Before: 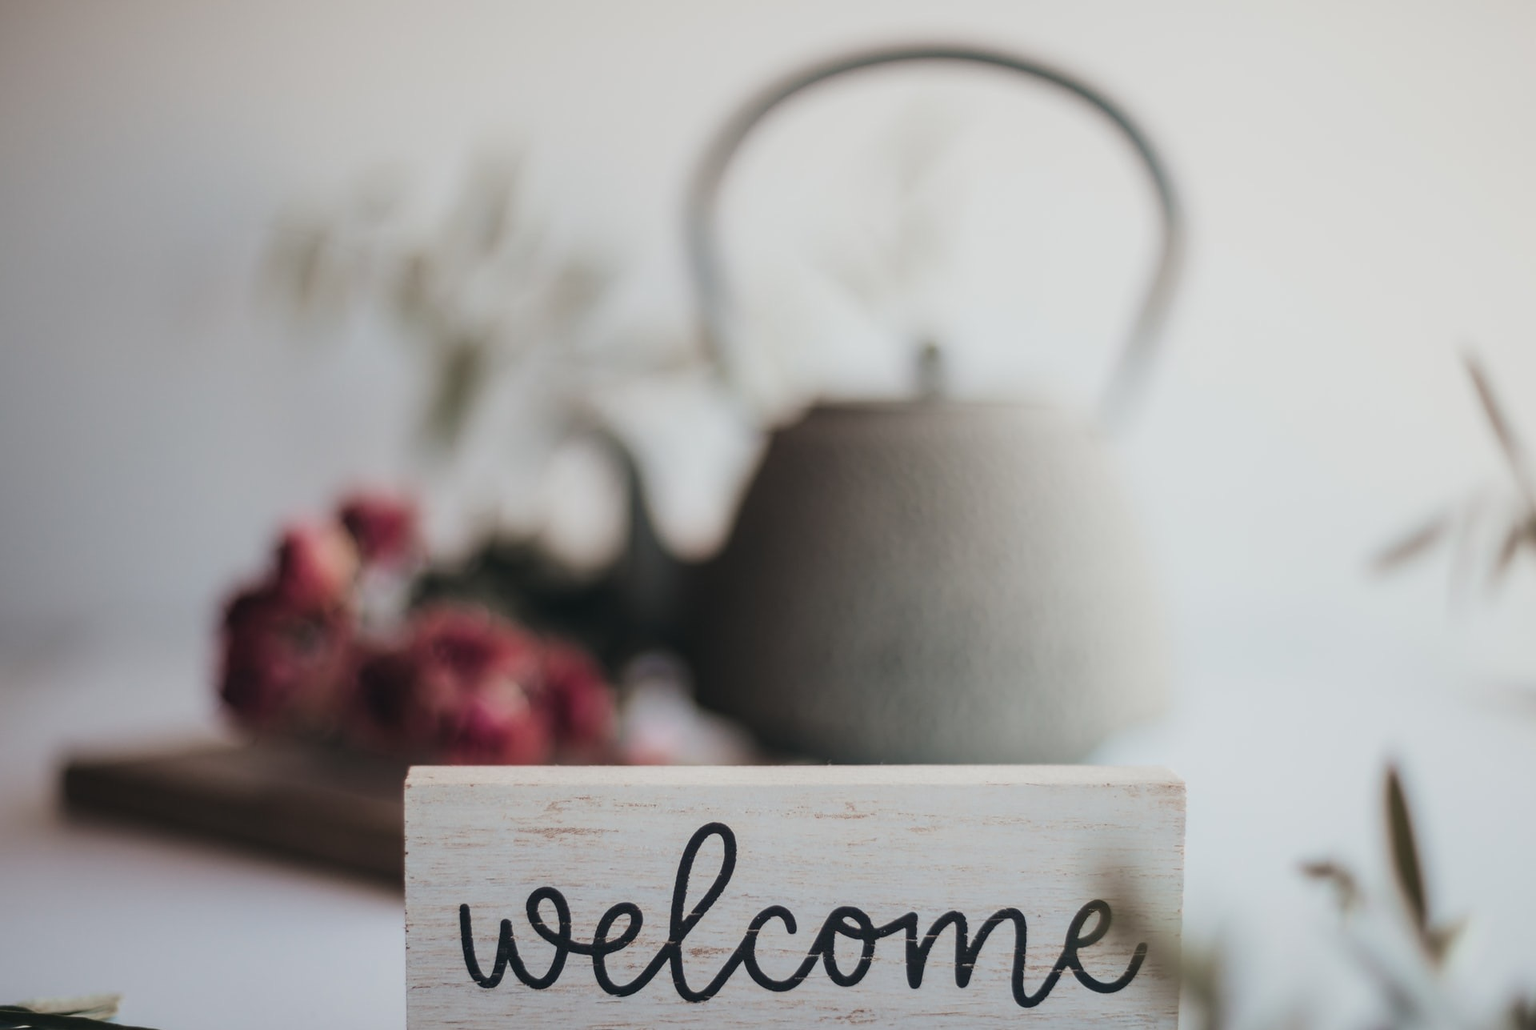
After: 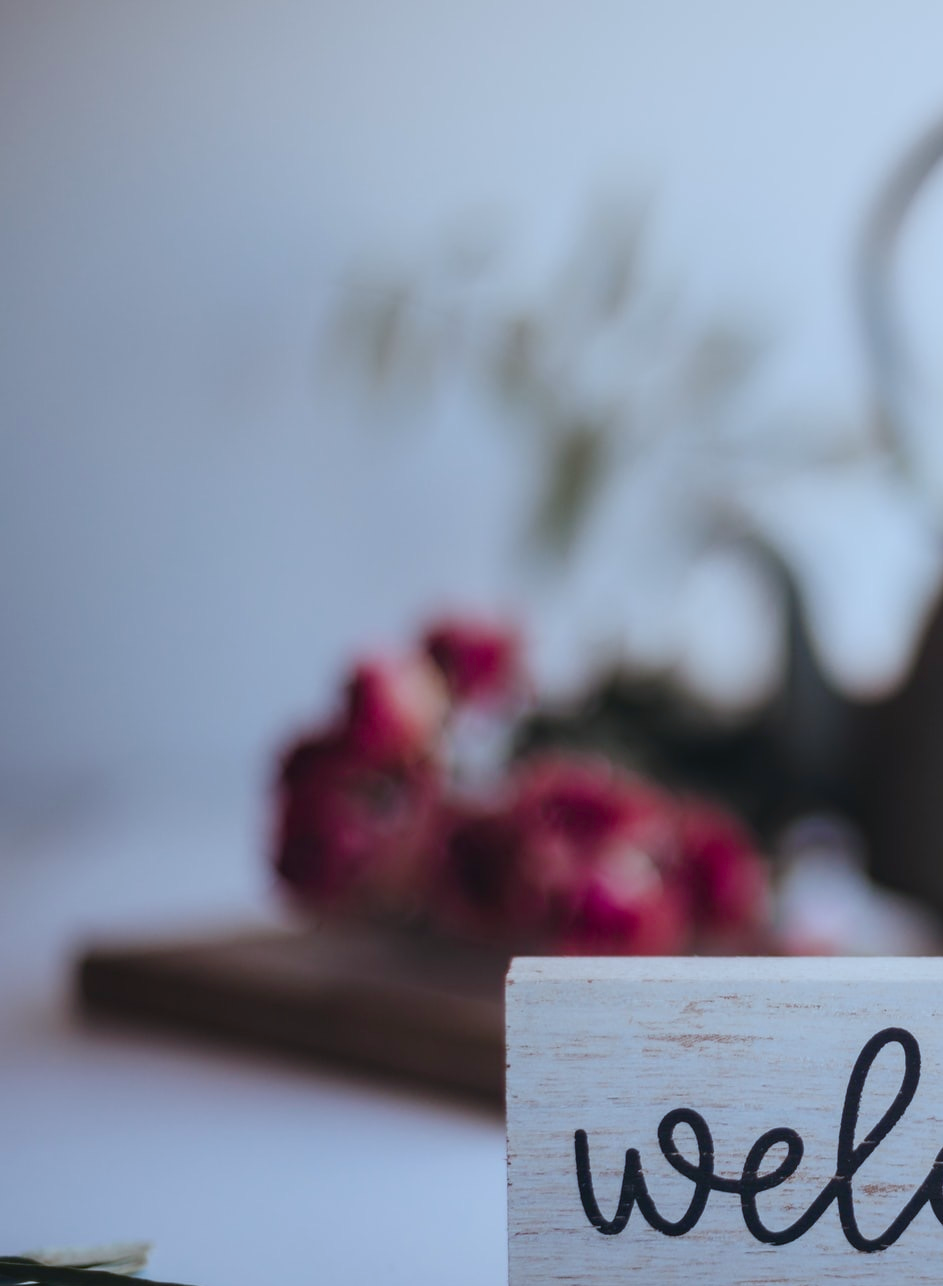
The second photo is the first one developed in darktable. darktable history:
white balance: red 0.926, green 1.003, blue 1.133
color balance rgb: perceptual saturation grading › global saturation 20%, perceptual saturation grading › highlights -25%, perceptual saturation grading › shadows 50%
color correction: highlights a* -2.73, highlights b* -2.09, shadows a* 2.41, shadows b* 2.73
crop and rotate: left 0%, top 0%, right 50.845%
exposure: exposure -0.048 EV, compensate highlight preservation false
